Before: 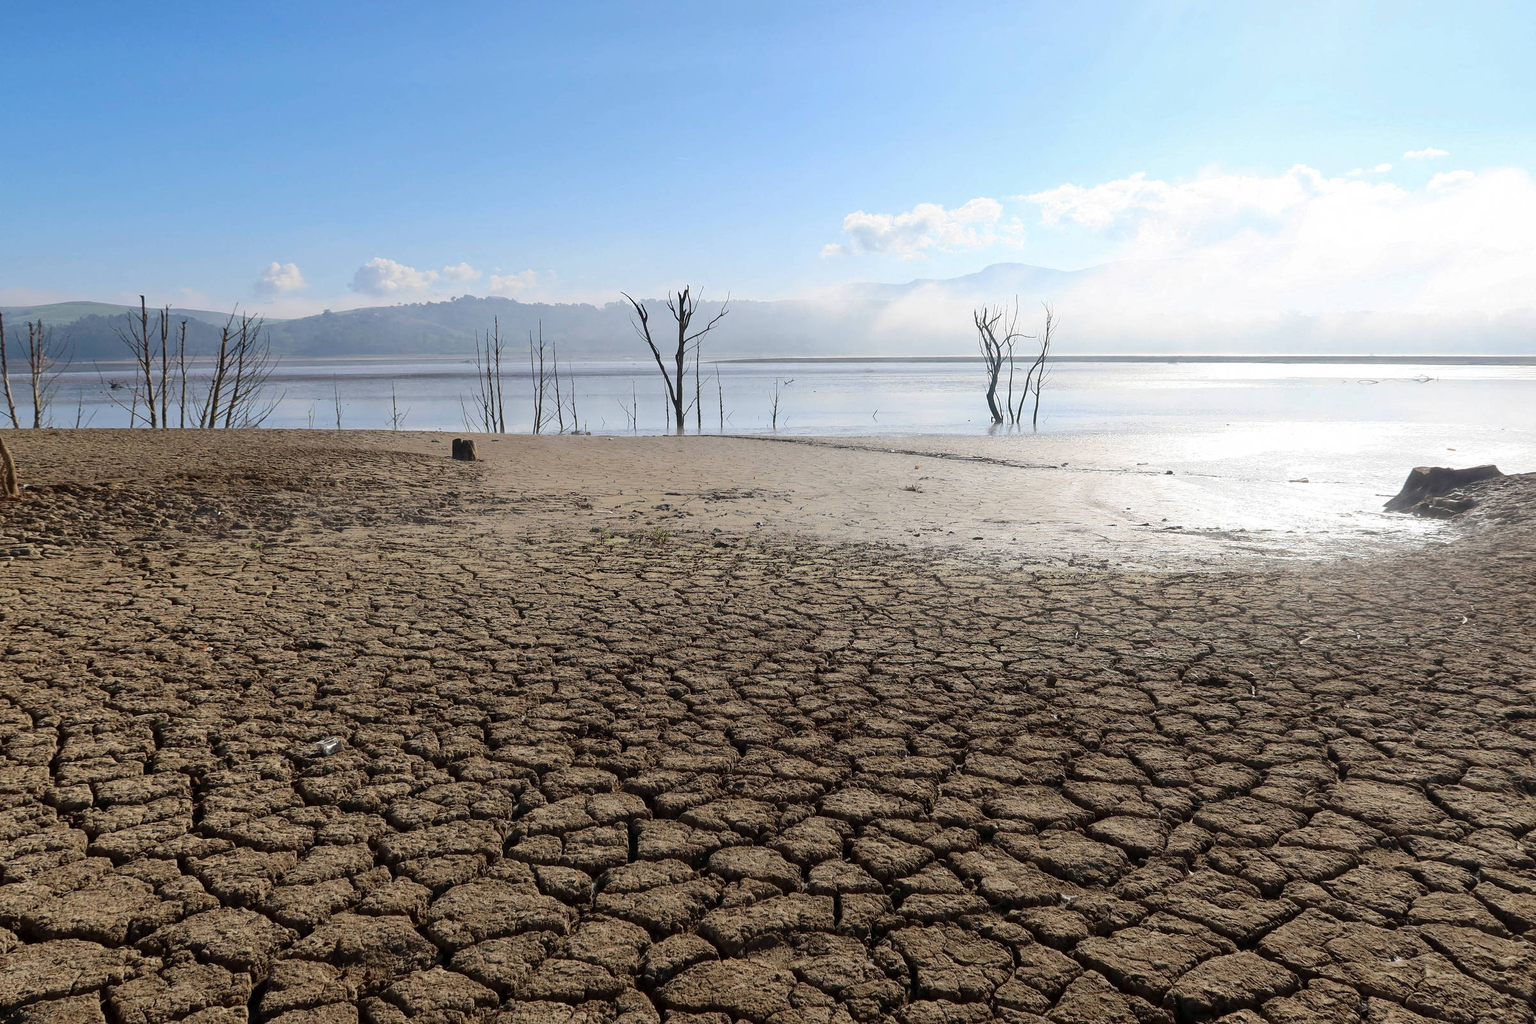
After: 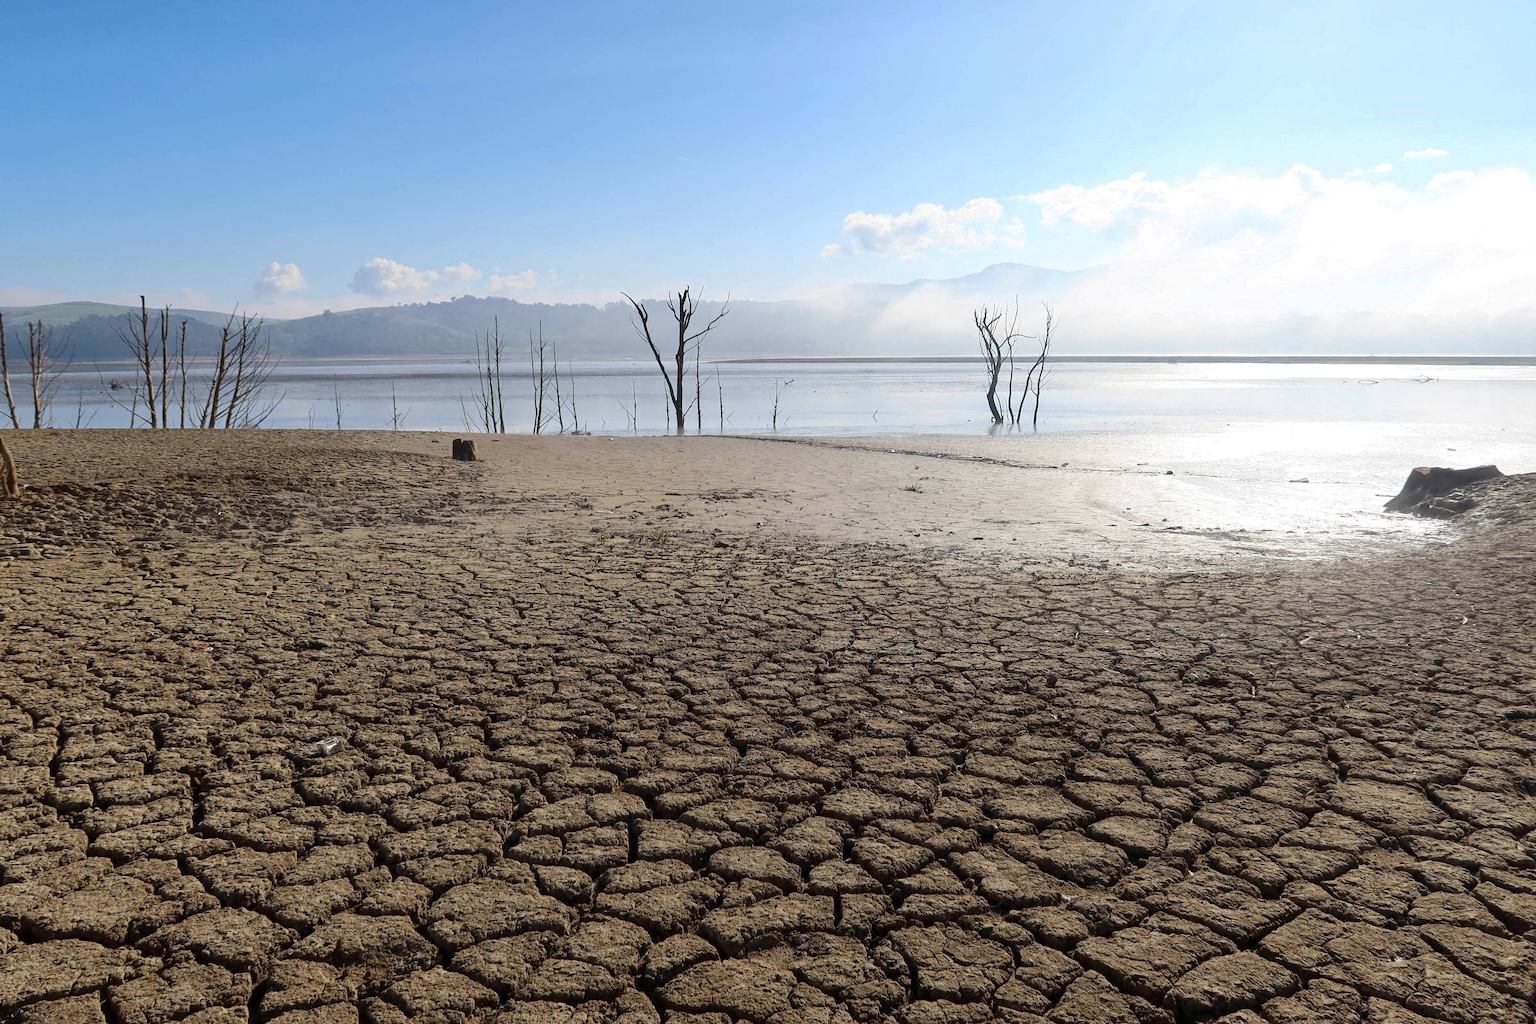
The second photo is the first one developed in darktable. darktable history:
exposure: exposure 0.02 EV, compensate exposure bias true, compensate highlight preservation false
